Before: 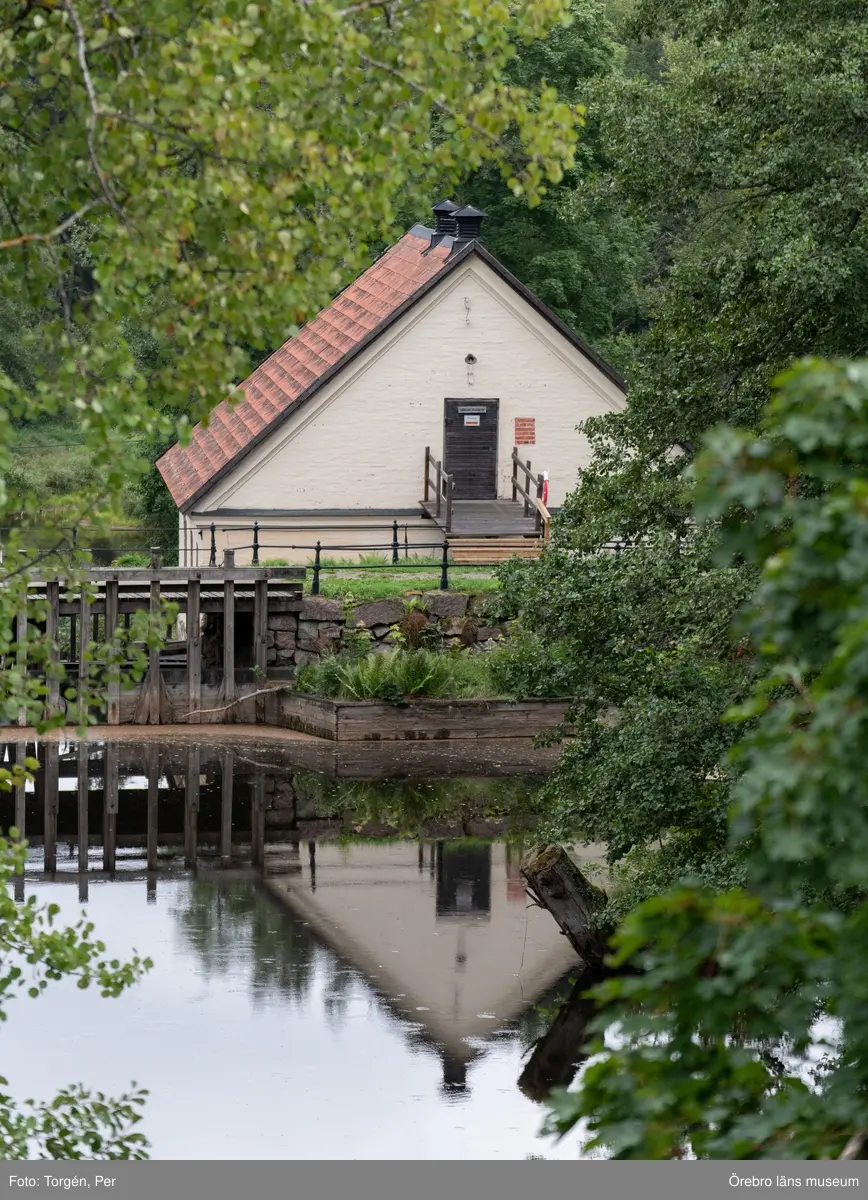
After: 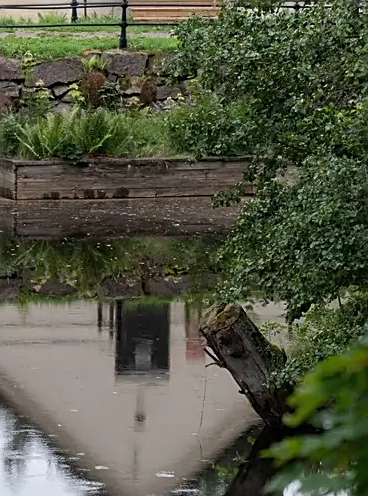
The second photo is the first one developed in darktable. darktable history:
crop: left 37%, top 45.101%, right 20.525%, bottom 13.487%
sharpen: on, module defaults
tone equalizer: on, module defaults
